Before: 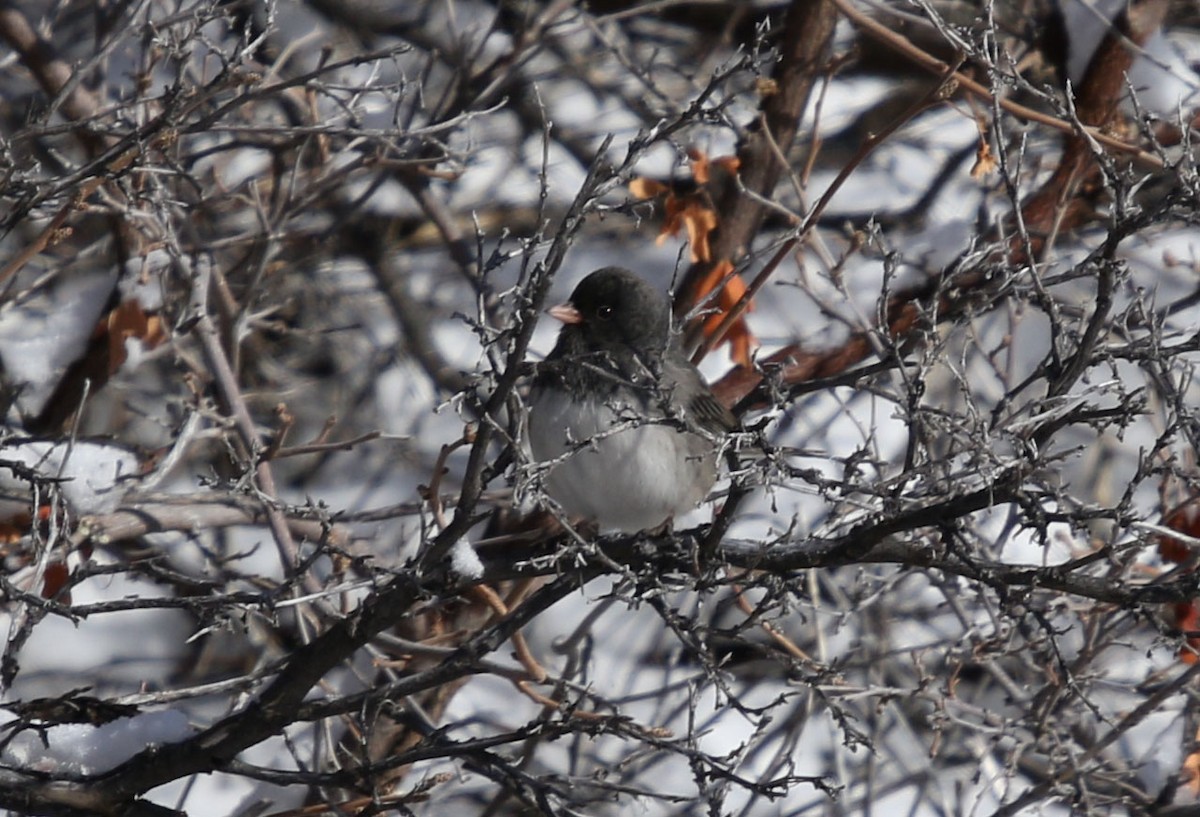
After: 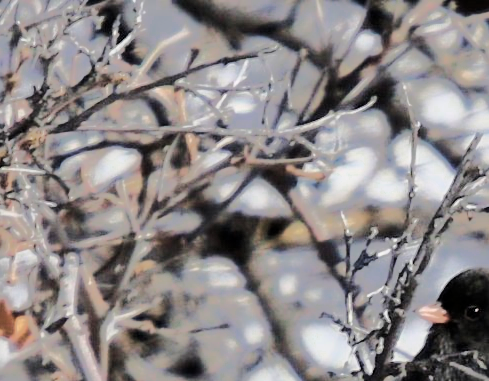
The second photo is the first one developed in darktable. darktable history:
crop and rotate: left 11.066%, top 0.111%, right 48.131%, bottom 53.136%
velvia: strength 14.5%
exposure: black level correction 0, exposure 0.947 EV, compensate highlight preservation false
local contrast: mode bilateral grid, contrast 20, coarseness 50, detail 129%, midtone range 0.2
color zones: curves: ch0 [(0, 0.558) (0.143, 0.548) (0.286, 0.447) (0.429, 0.259) (0.571, 0.5) (0.714, 0.5) (0.857, 0.593) (1, 0.558)]; ch1 [(0, 0.543) (0.01, 0.544) (0.12, 0.492) (0.248, 0.458) (0.5, 0.534) (0.748, 0.5) (0.99, 0.469) (1, 0.543)]; ch2 [(0, 0.507) (0.143, 0.522) (0.286, 0.505) (0.429, 0.5) (0.571, 0.5) (0.714, 0.5) (0.857, 0.5) (1, 0.507)]
filmic rgb: black relative exposure -7.65 EV, white relative exposure 4.56 EV, hardness 3.61, color science v6 (2022)
tone equalizer: -8 EV -0.524 EV, -7 EV -0.338 EV, -6 EV -0.063 EV, -5 EV 0.409 EV, -4 EV 0.954 EV, -3 EV 0.802 EV, -2 EV -0.006 EV, -1 EV 0.142 EV, +0 EV -0.031 EV, edges refinement/feathering 500, mask exposure compensation -1.57 EV, preserve details no
